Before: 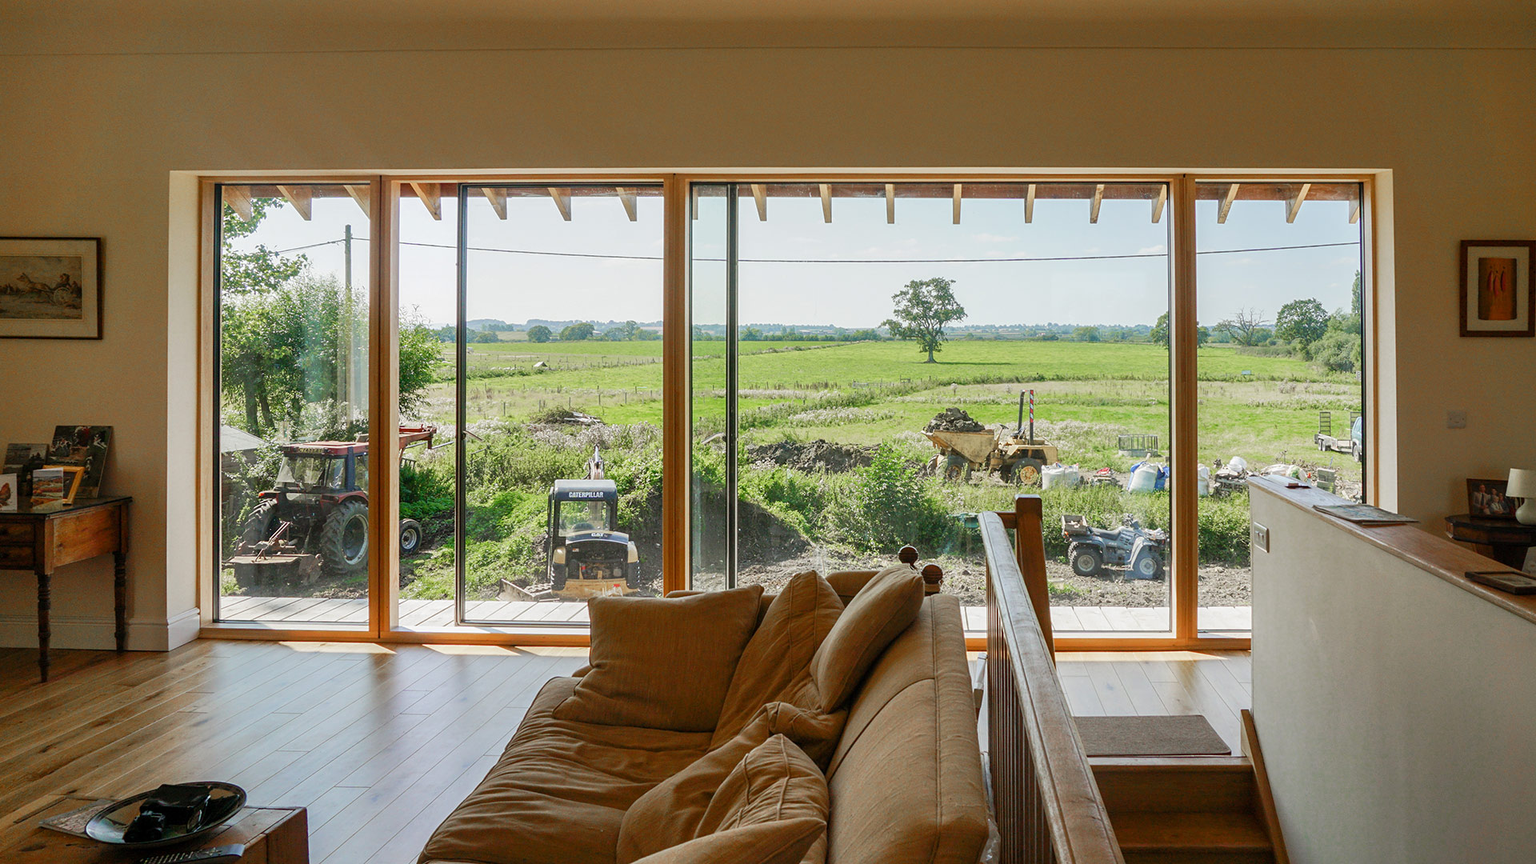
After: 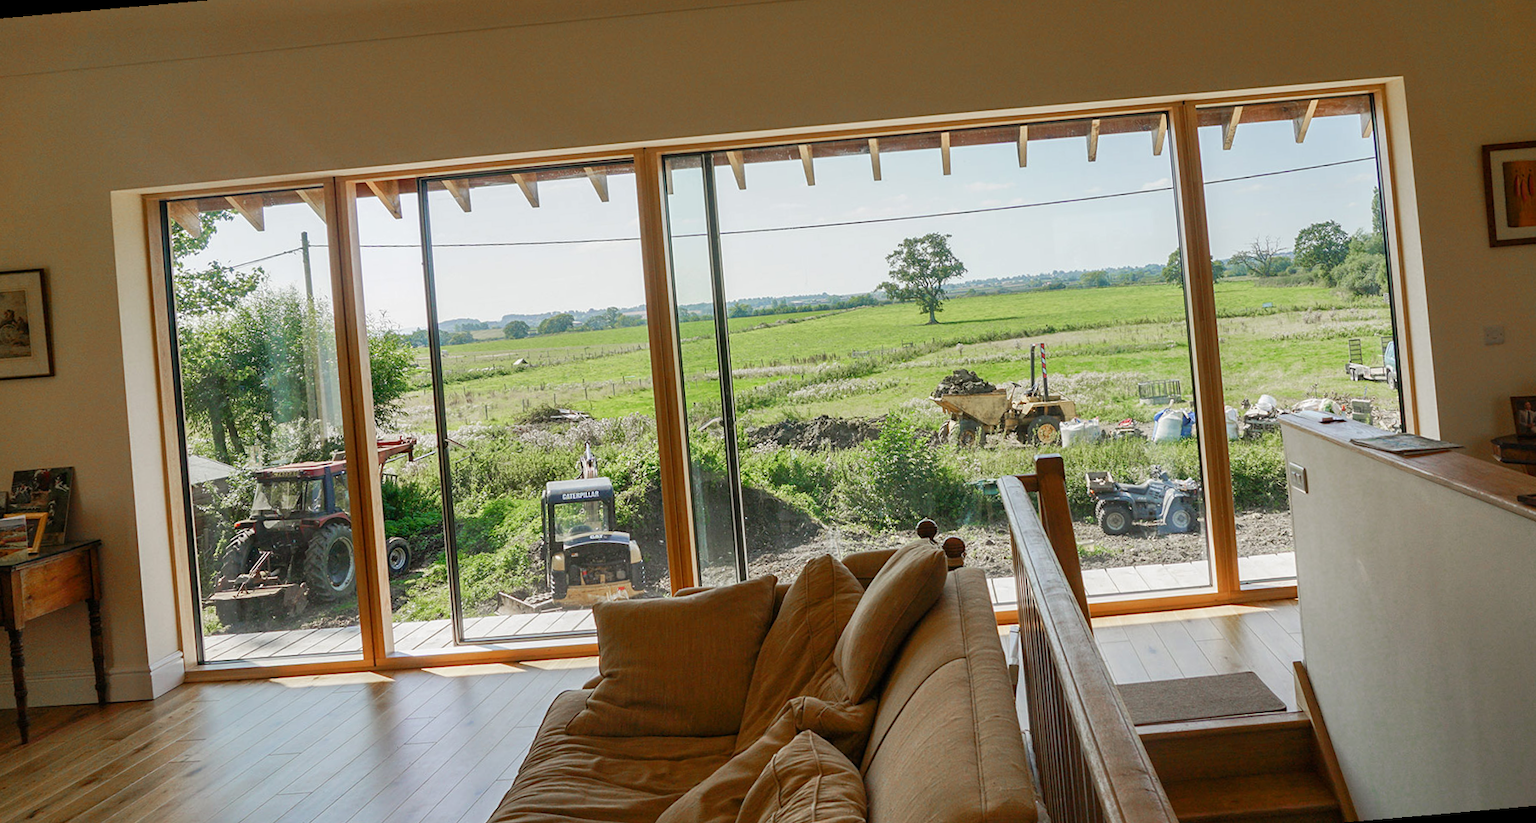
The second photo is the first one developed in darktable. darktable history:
base curve: curves: ch0 [(0, 0) (0.303, 0.277) (1, 1)]
rotate and perspective: rotation -5°, crop left 0.05, crop right 0.952, crop top 0.11, crop bottom 0.89
